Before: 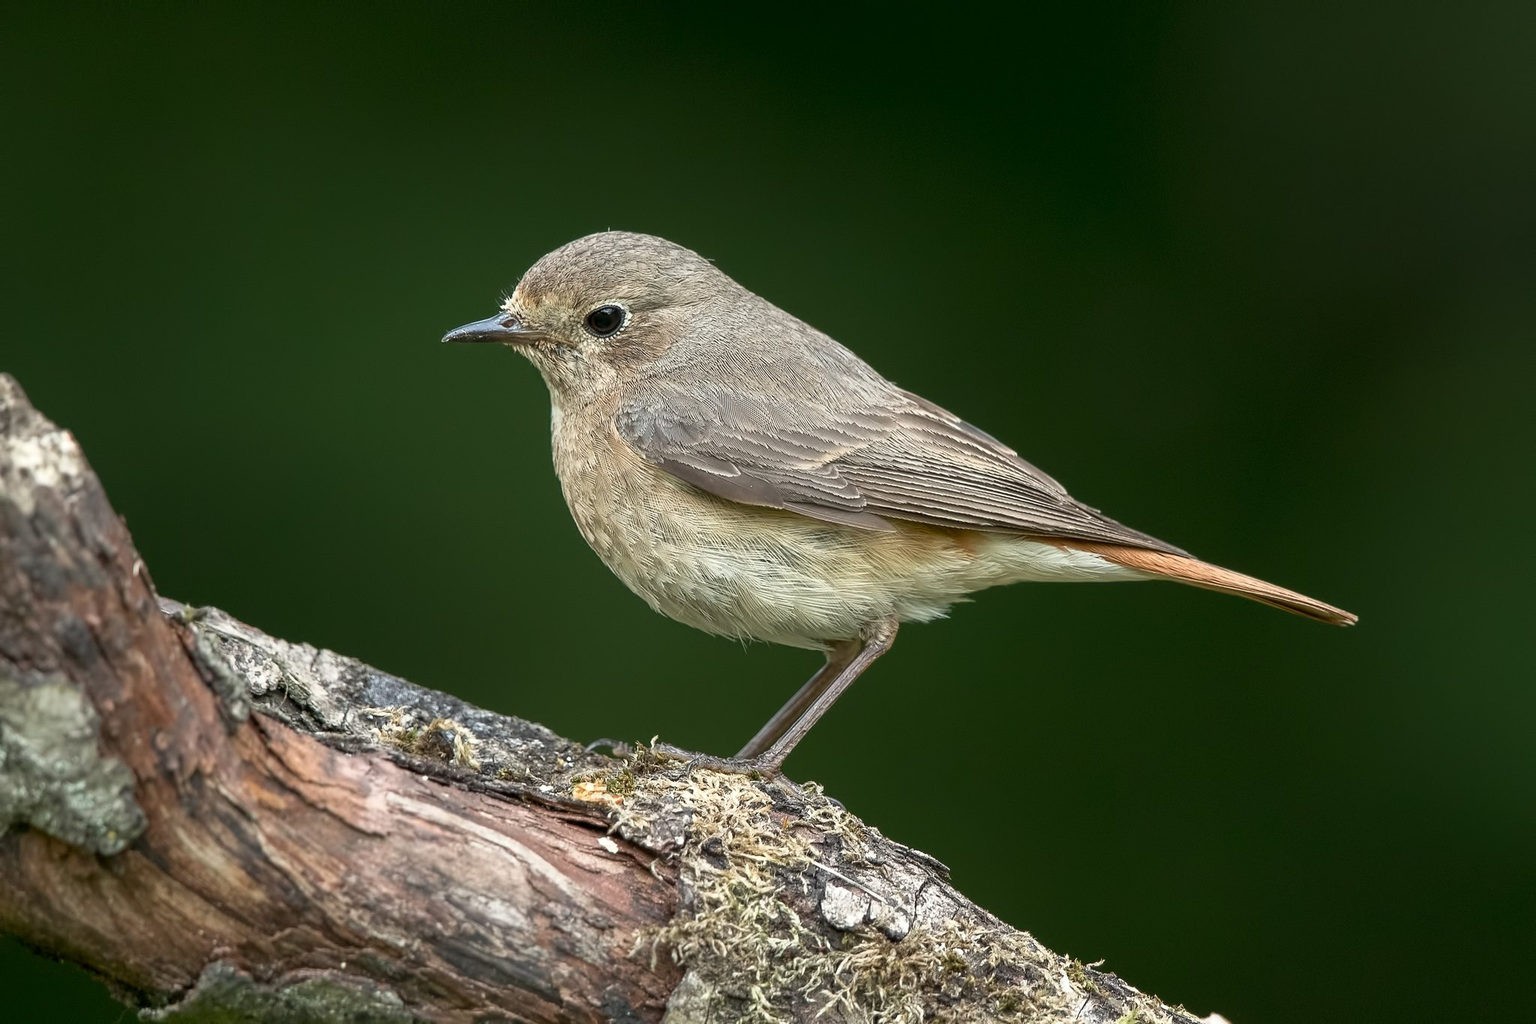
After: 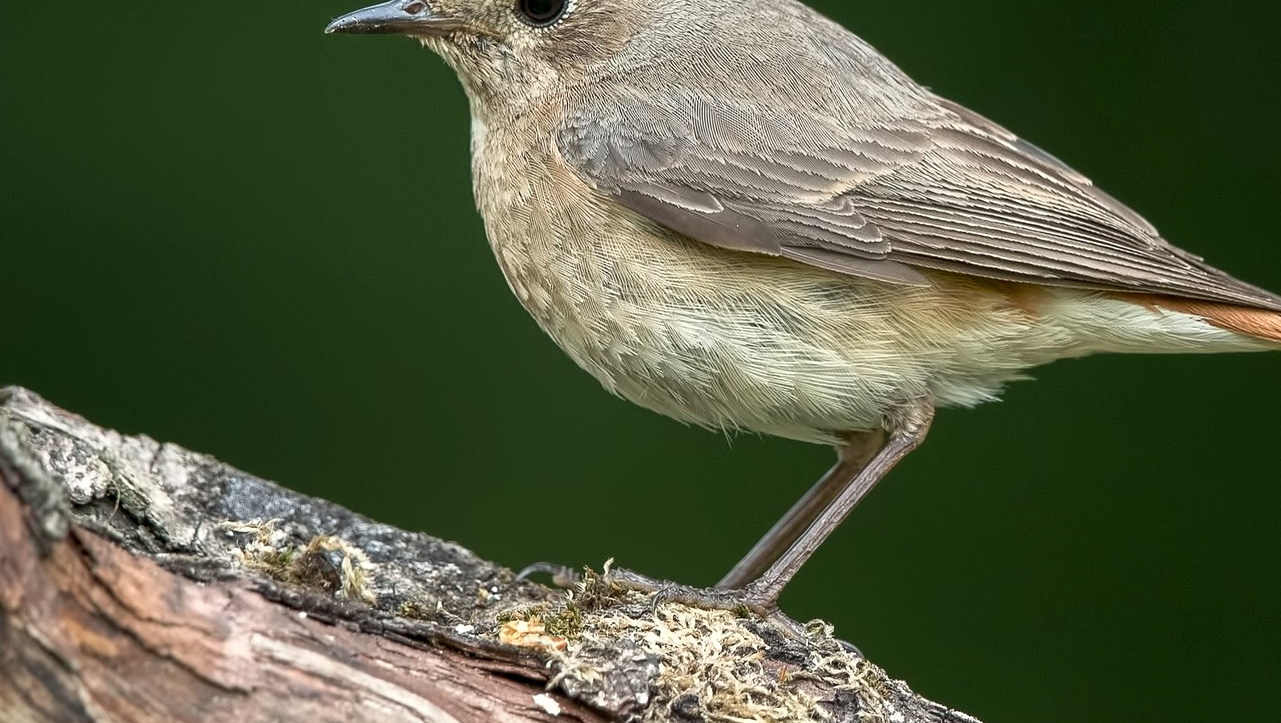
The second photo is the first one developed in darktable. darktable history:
local contrast: highlights 104%, shadows 101%, detail 119%, midtone range 0.2
crop: left 12.919%, top 30.992%, right 24.511%, bottom 16.026%
